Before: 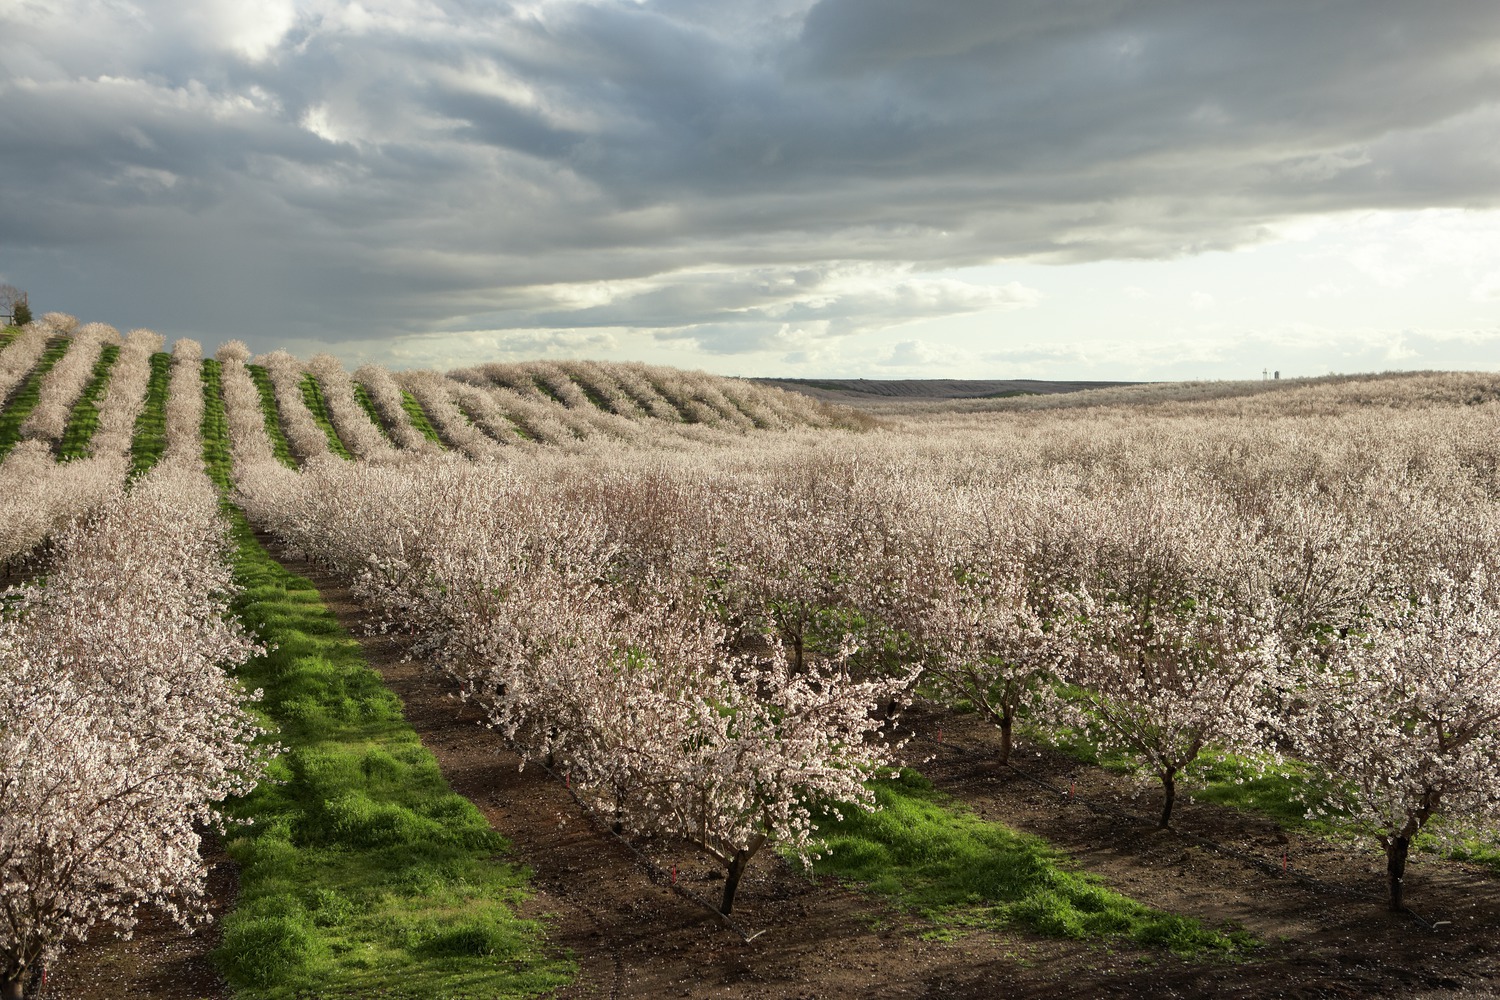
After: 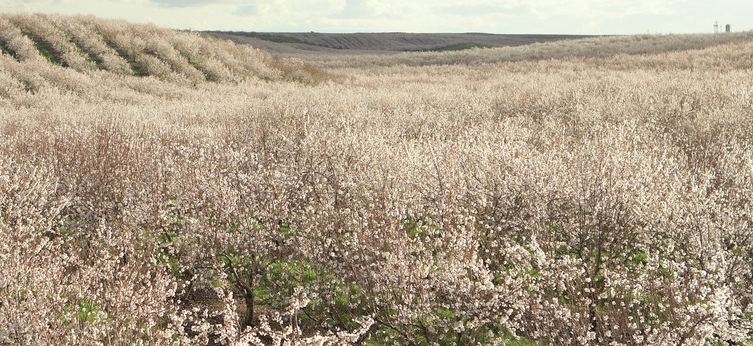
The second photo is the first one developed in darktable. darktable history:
crop: left 36.607%, top 34.735%, right 13.146%, bottom 30.611%
contrast brightness saturation: brightness 0.15
